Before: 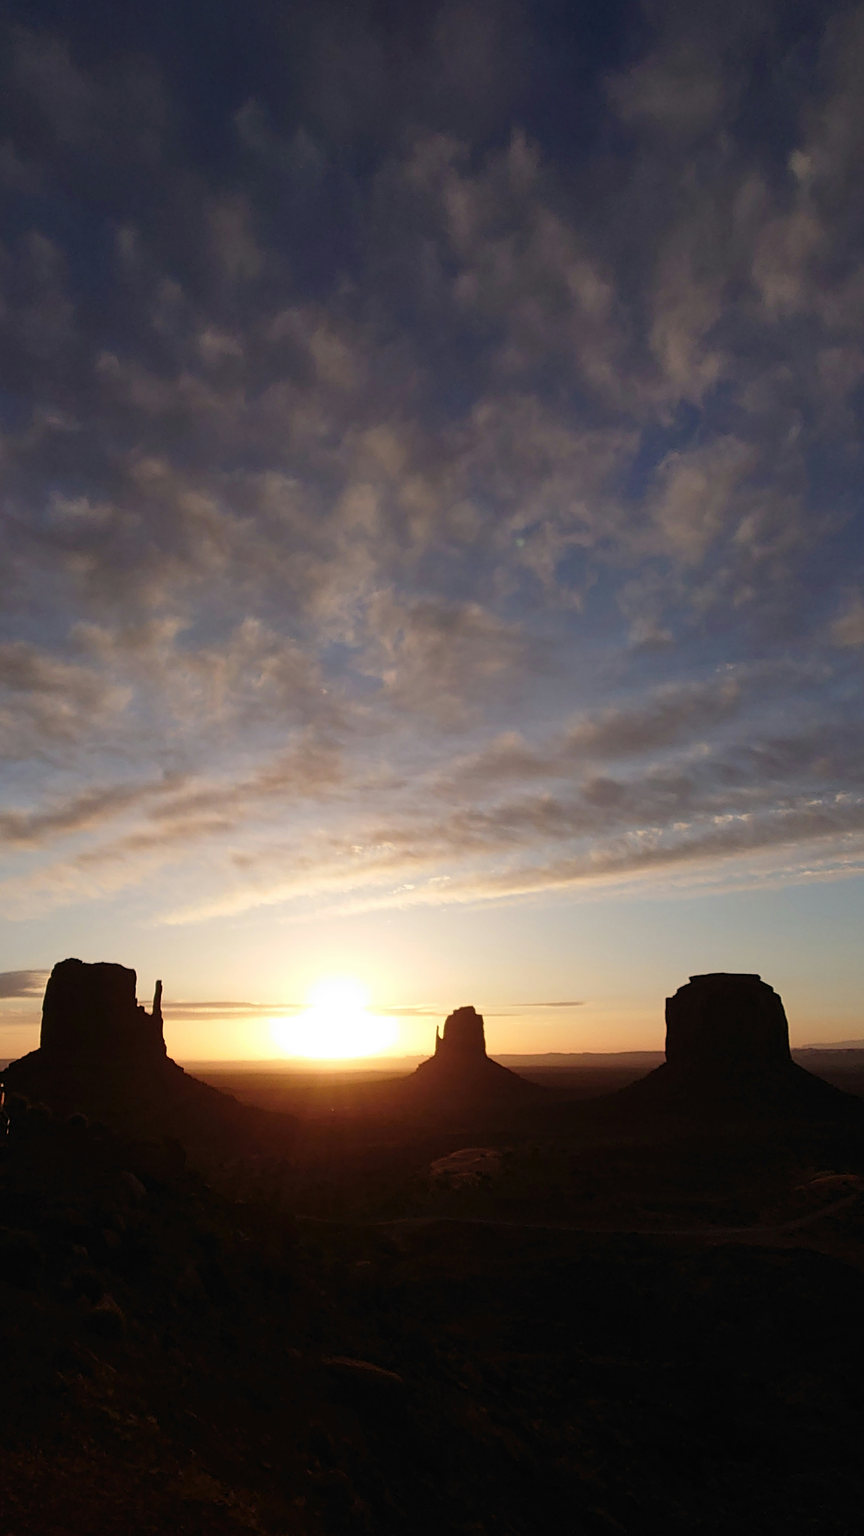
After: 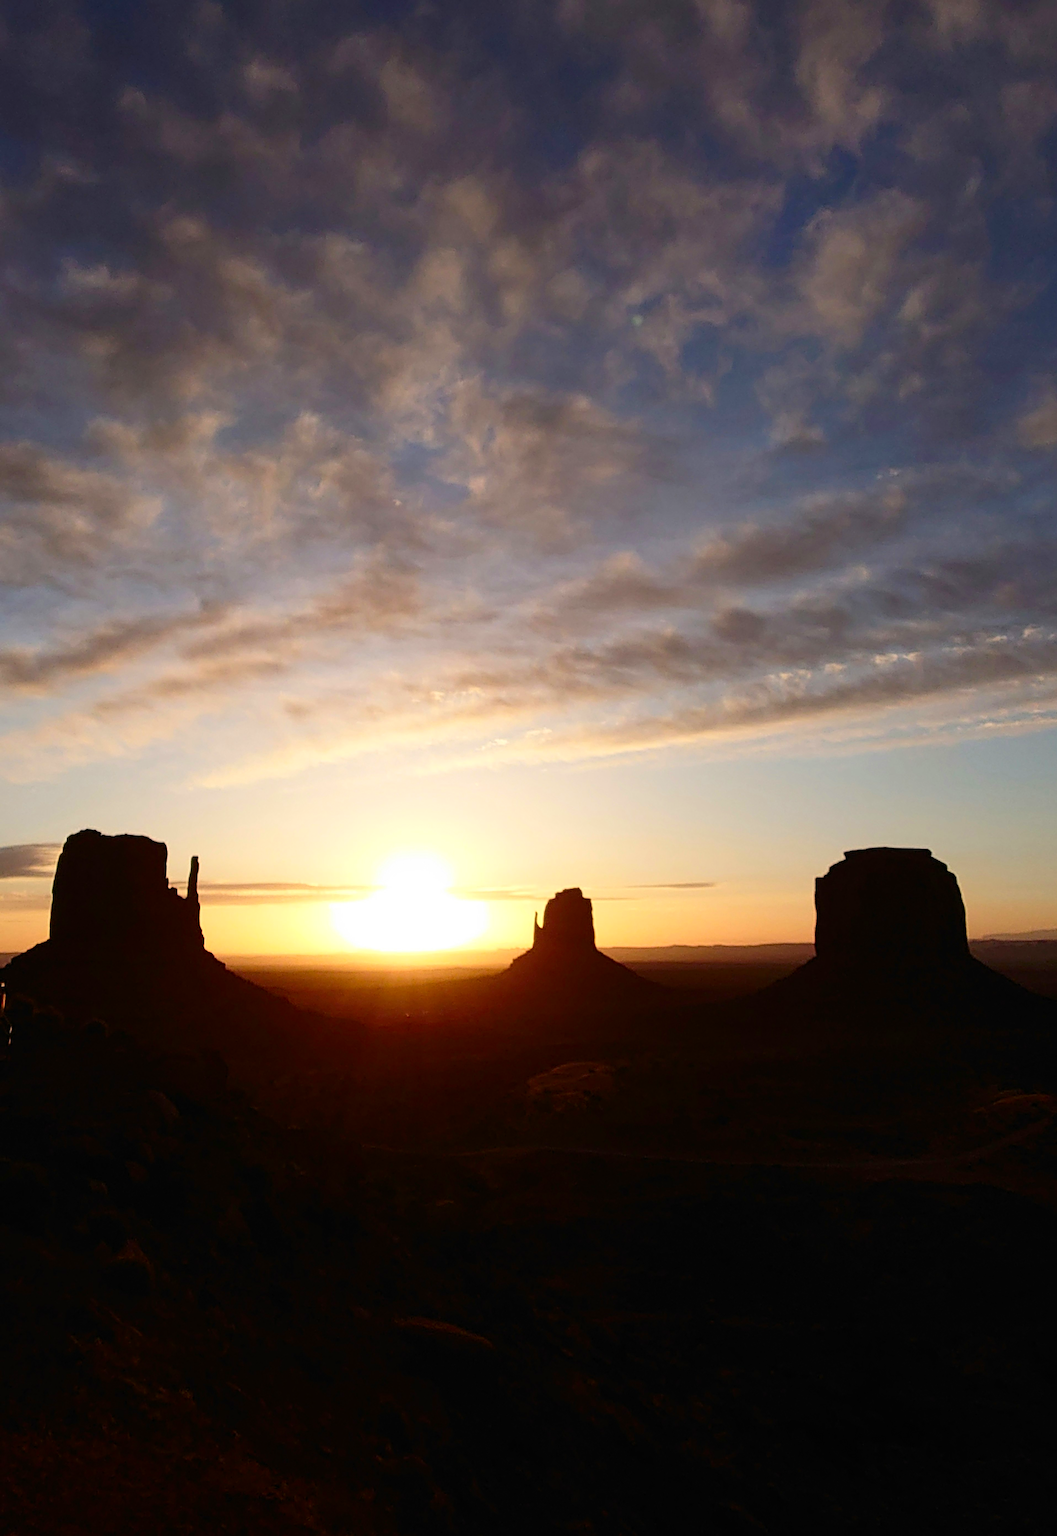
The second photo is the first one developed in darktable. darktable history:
crop and rotate: top 18.32%
contrast brightness saturation: contrast 0.176, saturation 0.299
